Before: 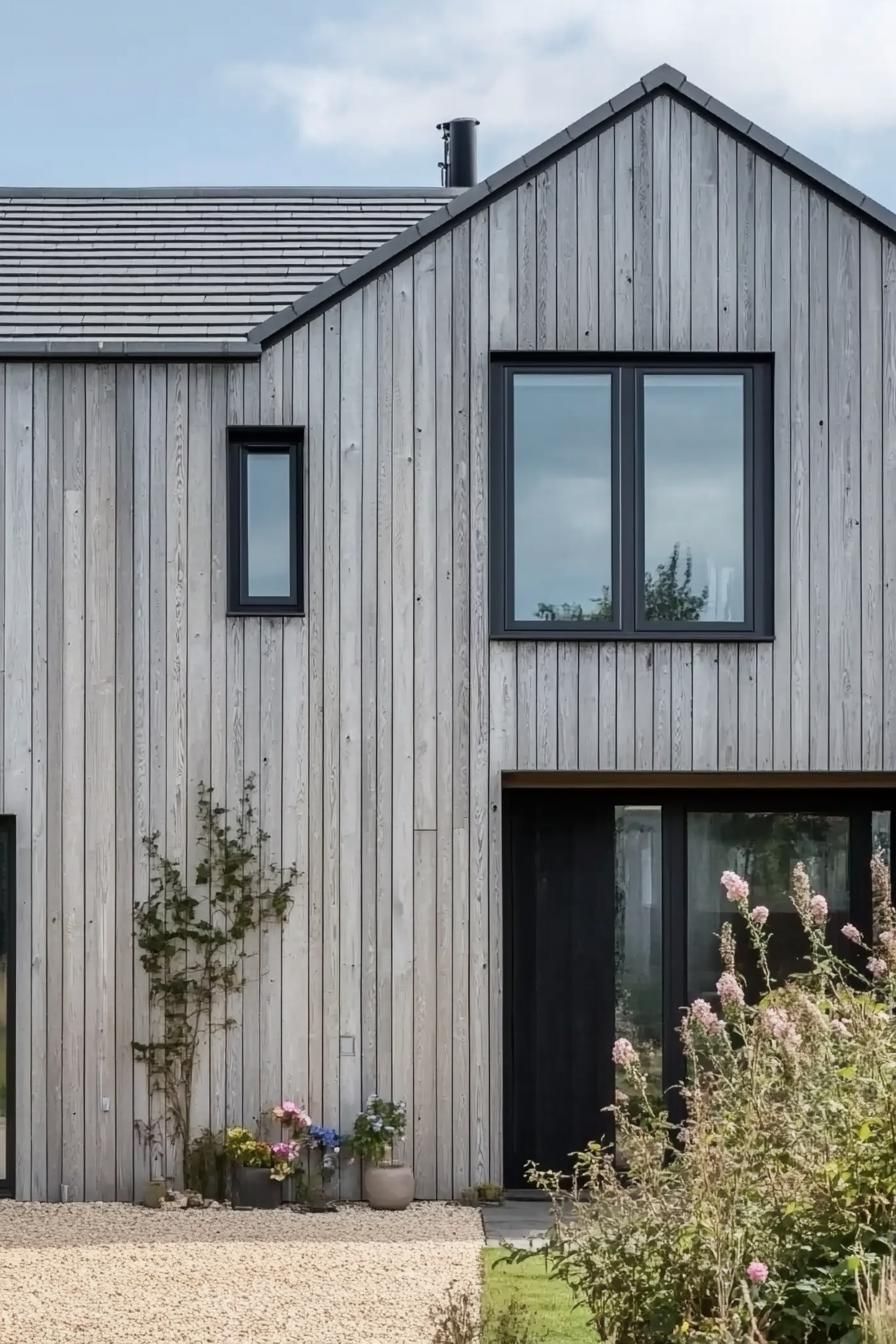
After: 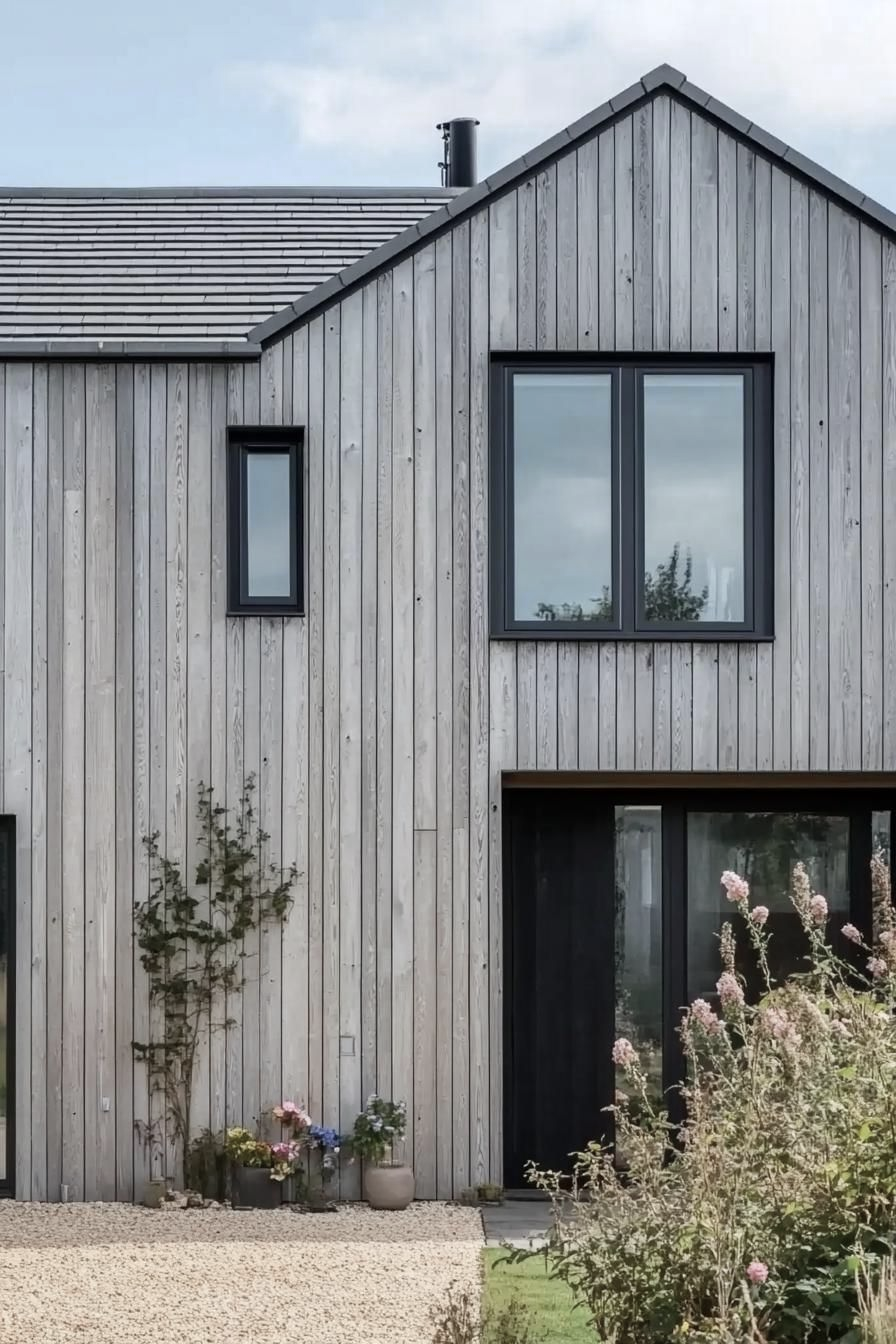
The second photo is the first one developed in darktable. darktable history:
color zones: curves: ch0 [(0, 0.5) (0.125, 0.4) (0.25, 0.5) (0.375, 0.4) (0.5, 0.4) (0.625, 0.6) (0.75, 0.6) (0.875, 0.5)]; ch1 [(0, 0.35) (0.125, 0.45) (0.25, 0.35) (0.375, 0.35) (0.5, 0.35) (0.625, 0.35) (0.75, 0.45) (0.875, 0.35)]; ch2 [(0, 0.6) (0.125, 0.5) (0.25, 0.5) (0.375, 0.6) (0.5, 0.6) (0.625, 0.5) (0.75, 0.5) (0.875, 0.5)]
